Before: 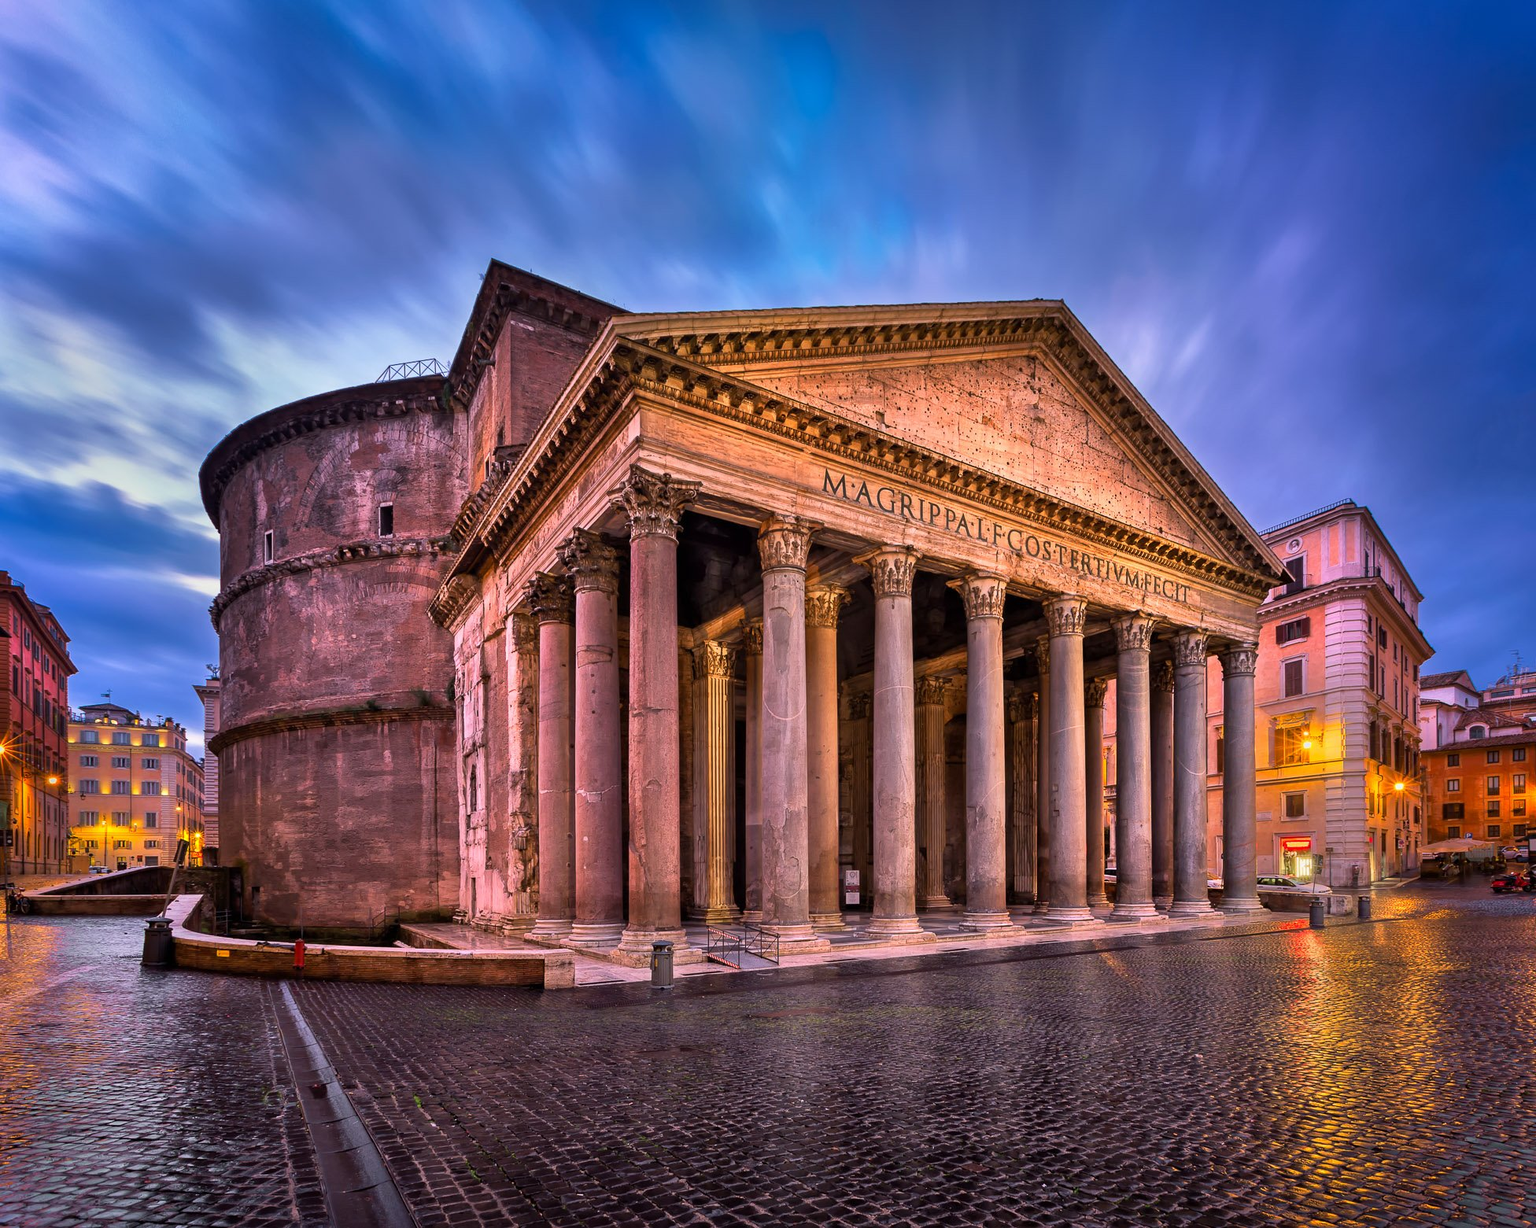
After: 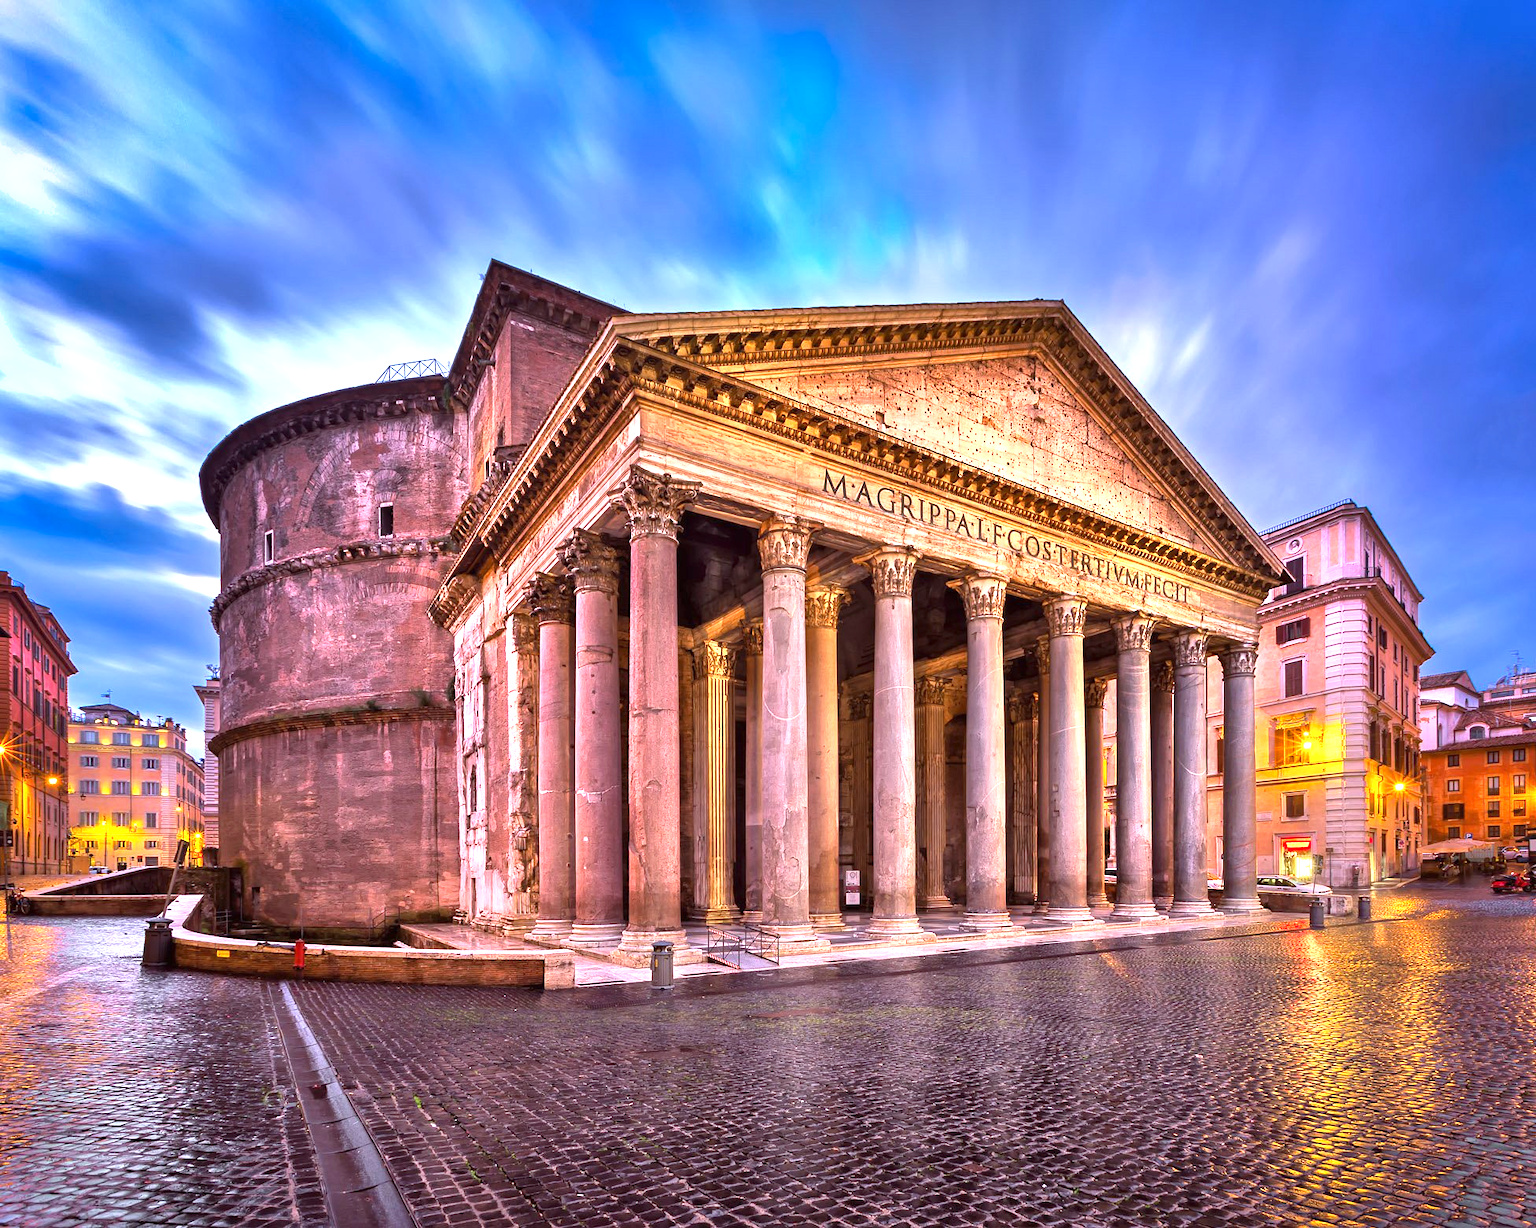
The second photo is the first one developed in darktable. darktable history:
shadows and highlights: soften with gaussian
exposure: black level correction 0, exposure 1.2 EV, compensate exposure bias true, compensate highlight preservation false
white balance: red 0.982, blue 1.018
color balance: mode lift, gamma, gain (sRGB), lift [1, 1.049, 1, 1]
